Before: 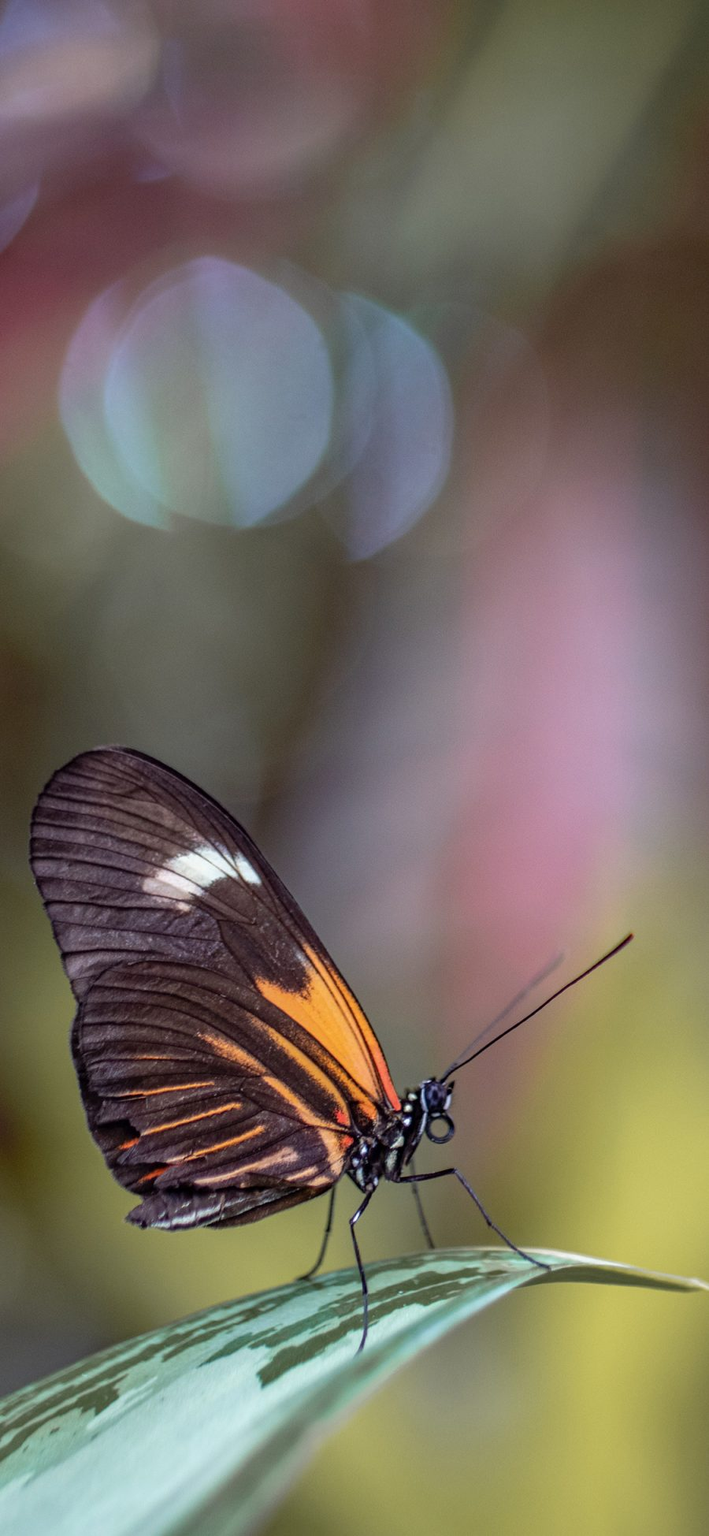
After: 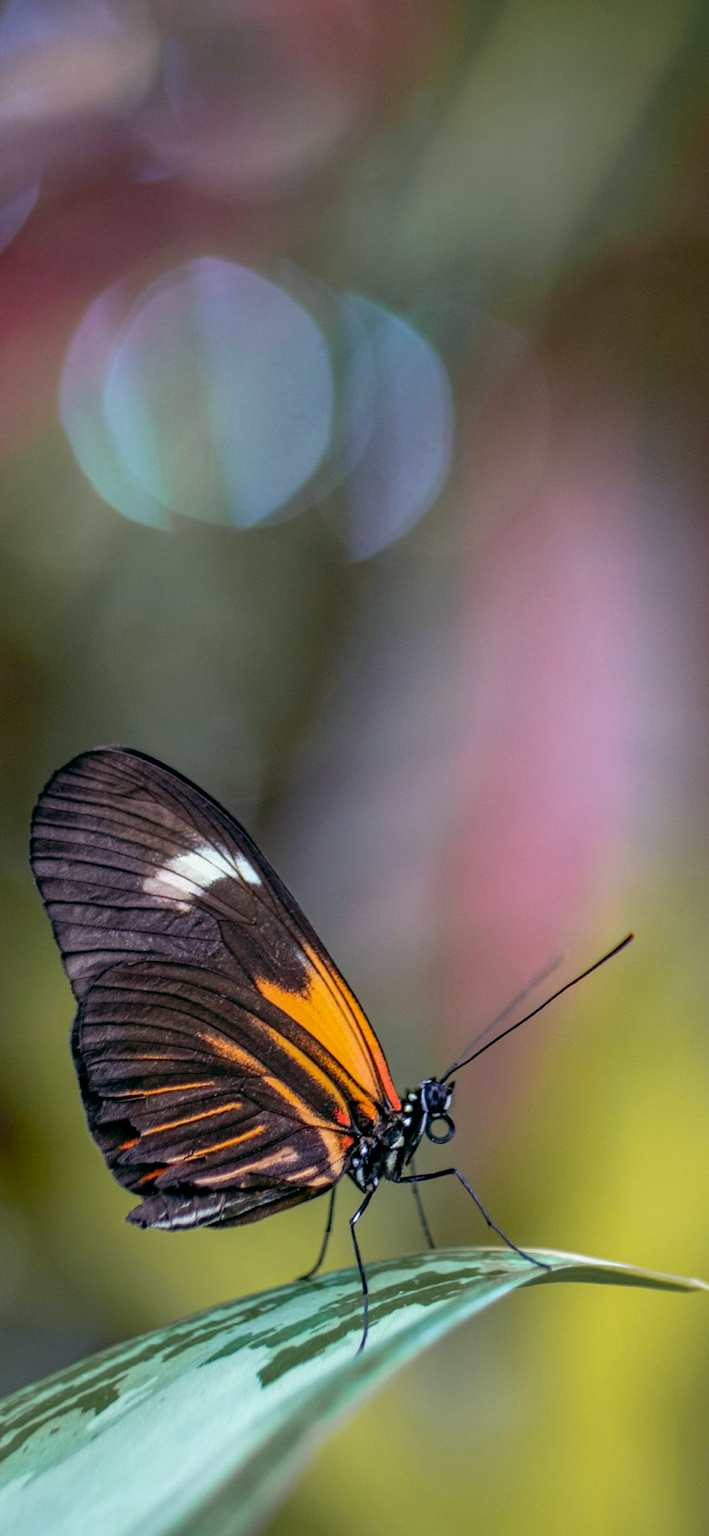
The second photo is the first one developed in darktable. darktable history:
color balance rgb: global offset › luminance -0.332%, global offset › chroma 0.115%, global offset › hue 164.05°, perceptual saturation grading › global saturation 19.66%, global vibrance 9.514%
